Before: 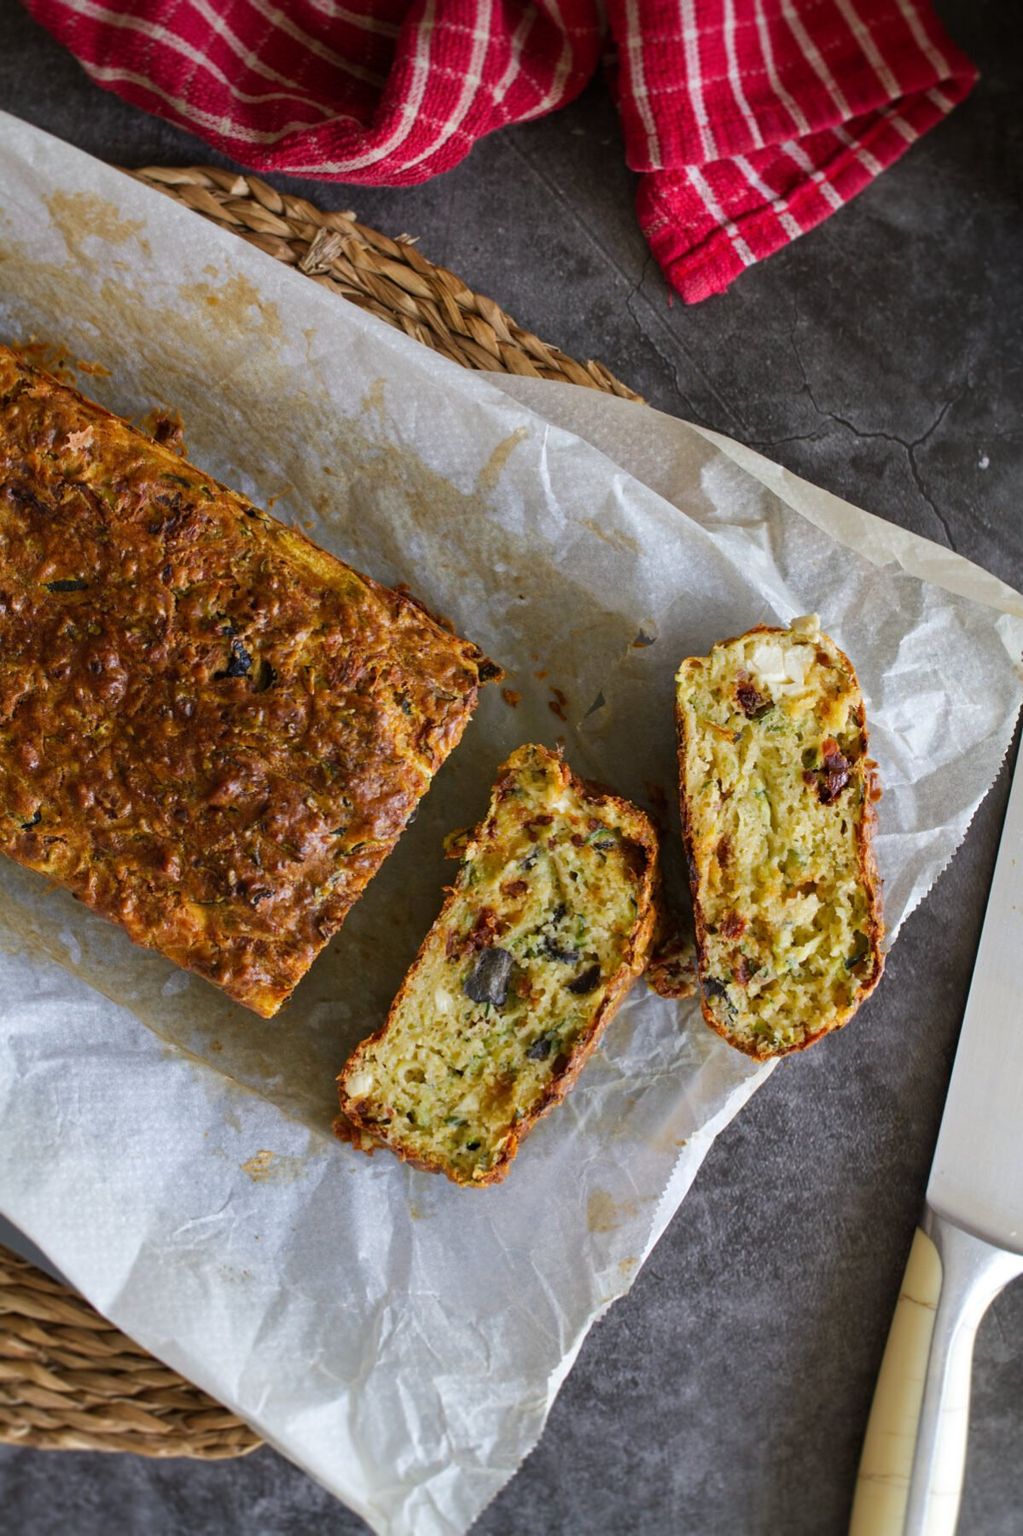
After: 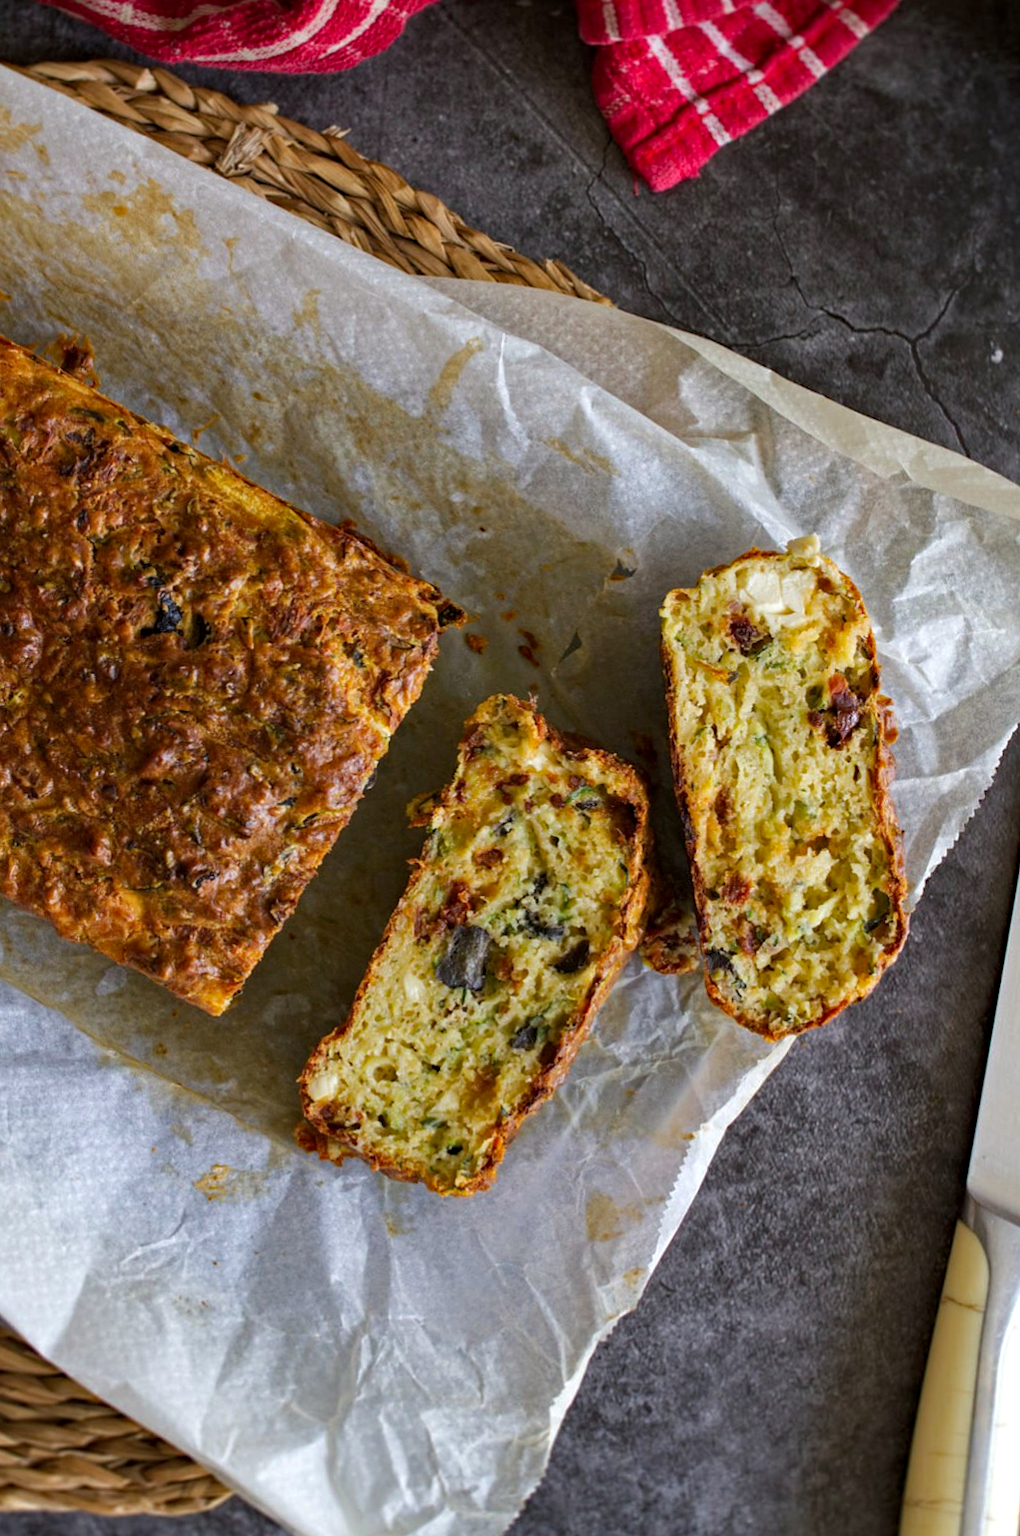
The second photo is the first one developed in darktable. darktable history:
crop and rotate: angle 2.43°, left 5.881%, top 5.686%
tone equalizer: mask exposure compensation -0.511 EV
local contrast: highlights 102%, shadows 99%, detail 119%, midtone range 0.2
haze removal: strength 0.3, distance 0.257, compatibility mode true, adaptive false
